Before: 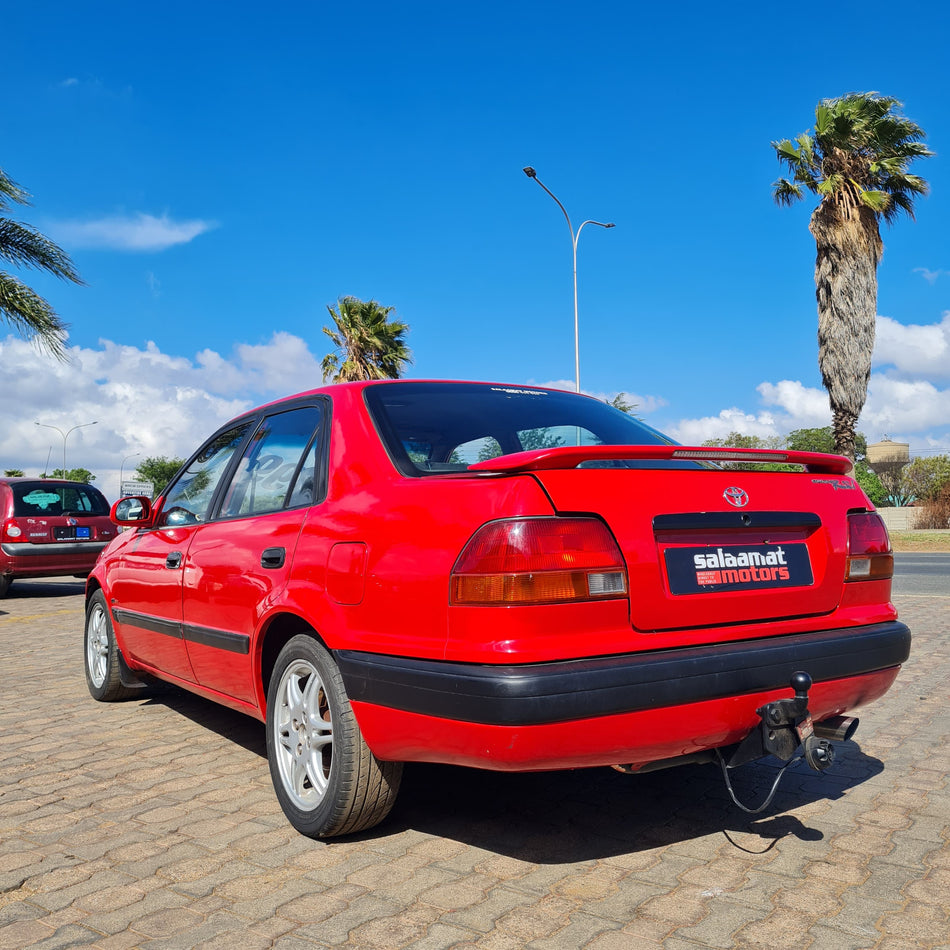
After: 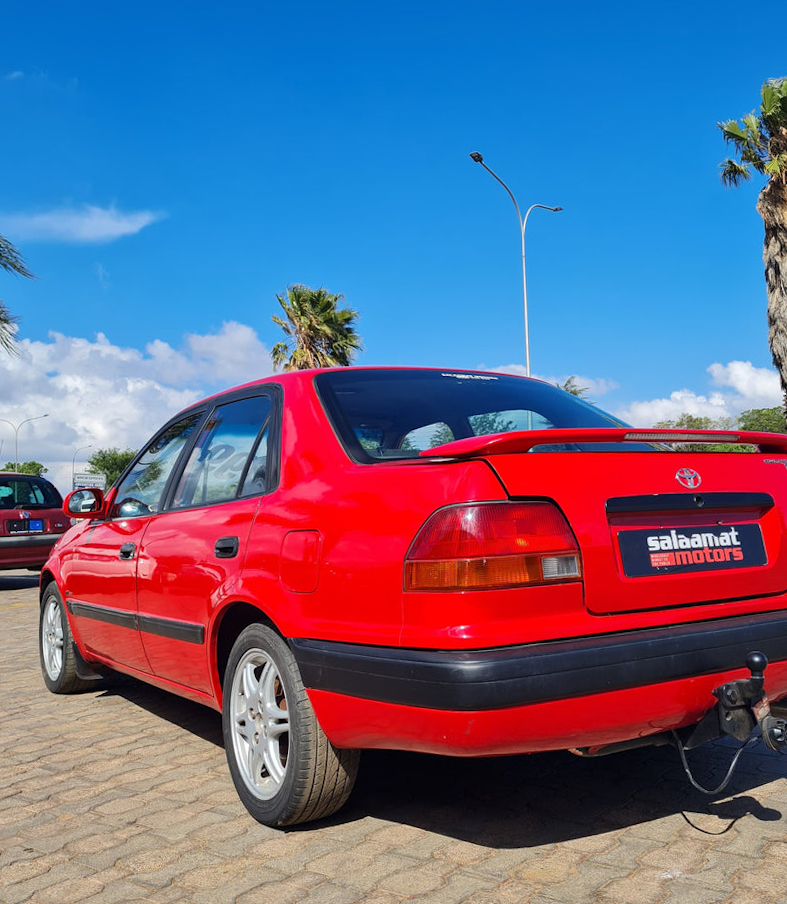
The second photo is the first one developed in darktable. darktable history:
base curve: preserve colors none
crop and rotate: angle 1°, left 4.281%, top 0.642%, right 11.383%, bottom 2.486%
